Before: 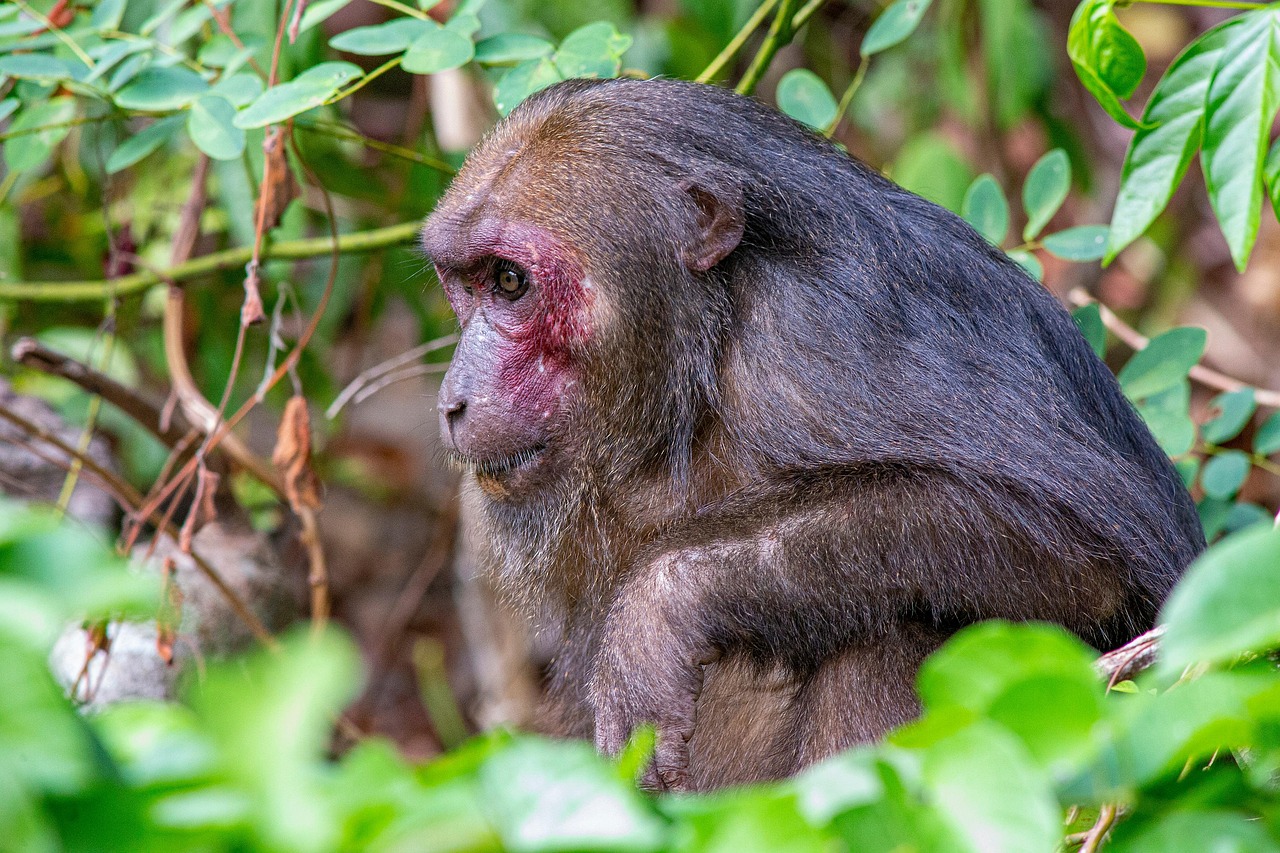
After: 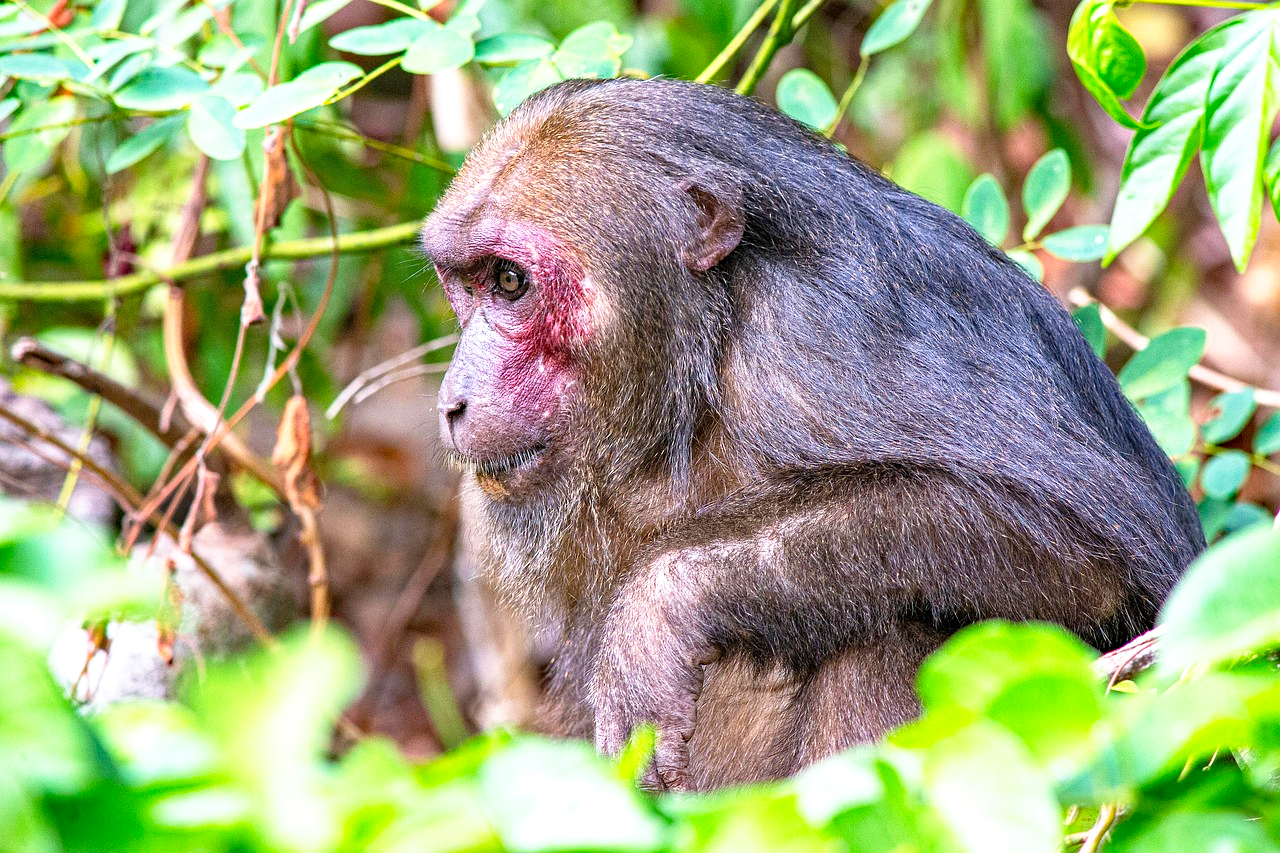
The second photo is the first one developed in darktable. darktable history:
base curve: curves: ch0 [(0, 0) (0.688, 0.865) (1, 1)], preserve colors none
exposure: exposure 0.6 EV, compensate highlight preservation false
haze removal: compatibility mode true, adaptive false
